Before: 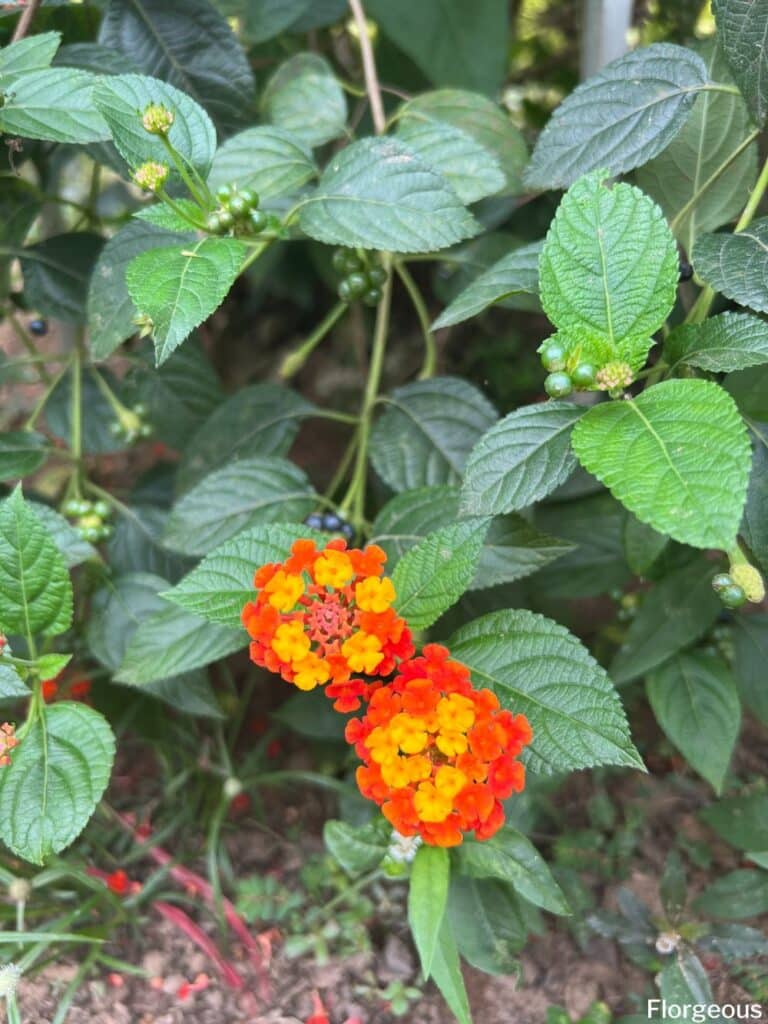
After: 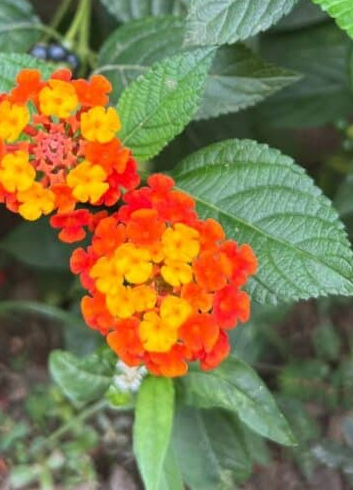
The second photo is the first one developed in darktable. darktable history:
crop: left 35.851%, top 45.981%, right 18.086%, bottom 6.141%
